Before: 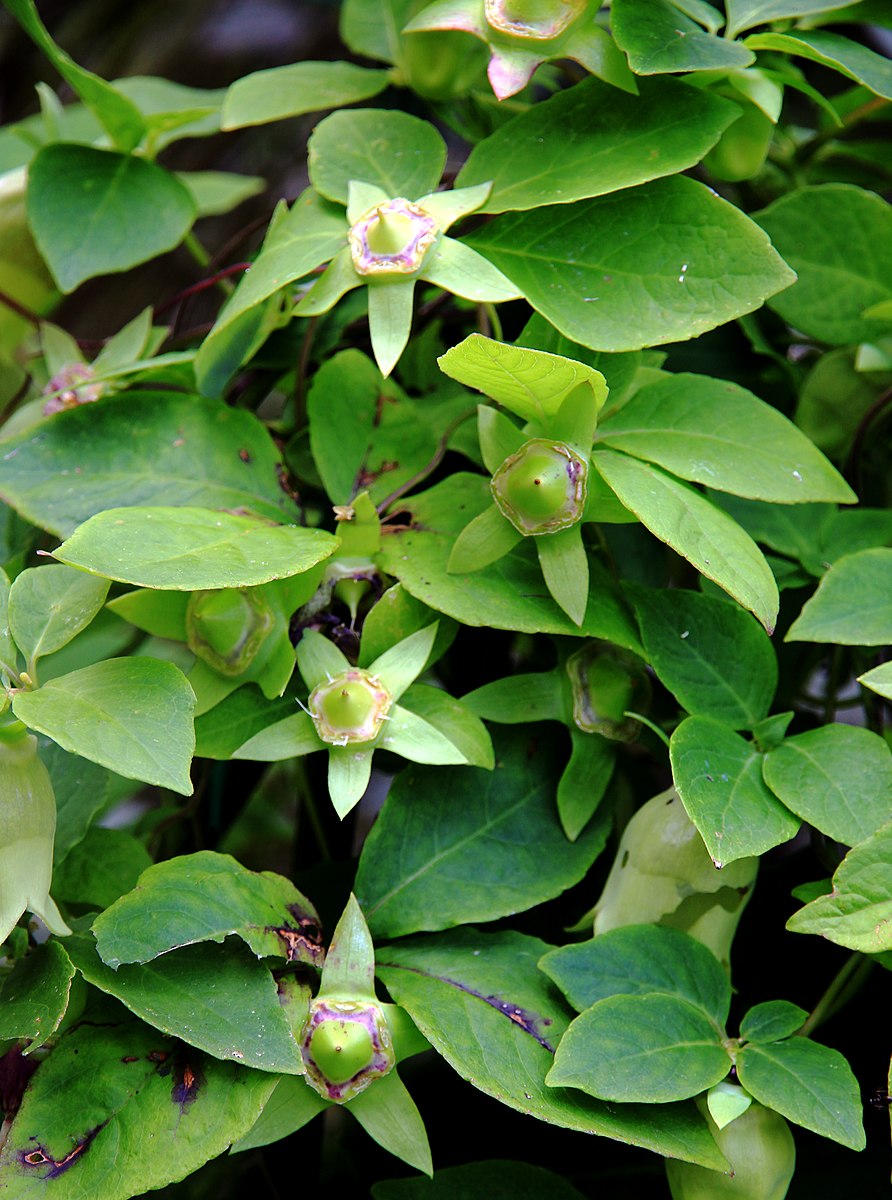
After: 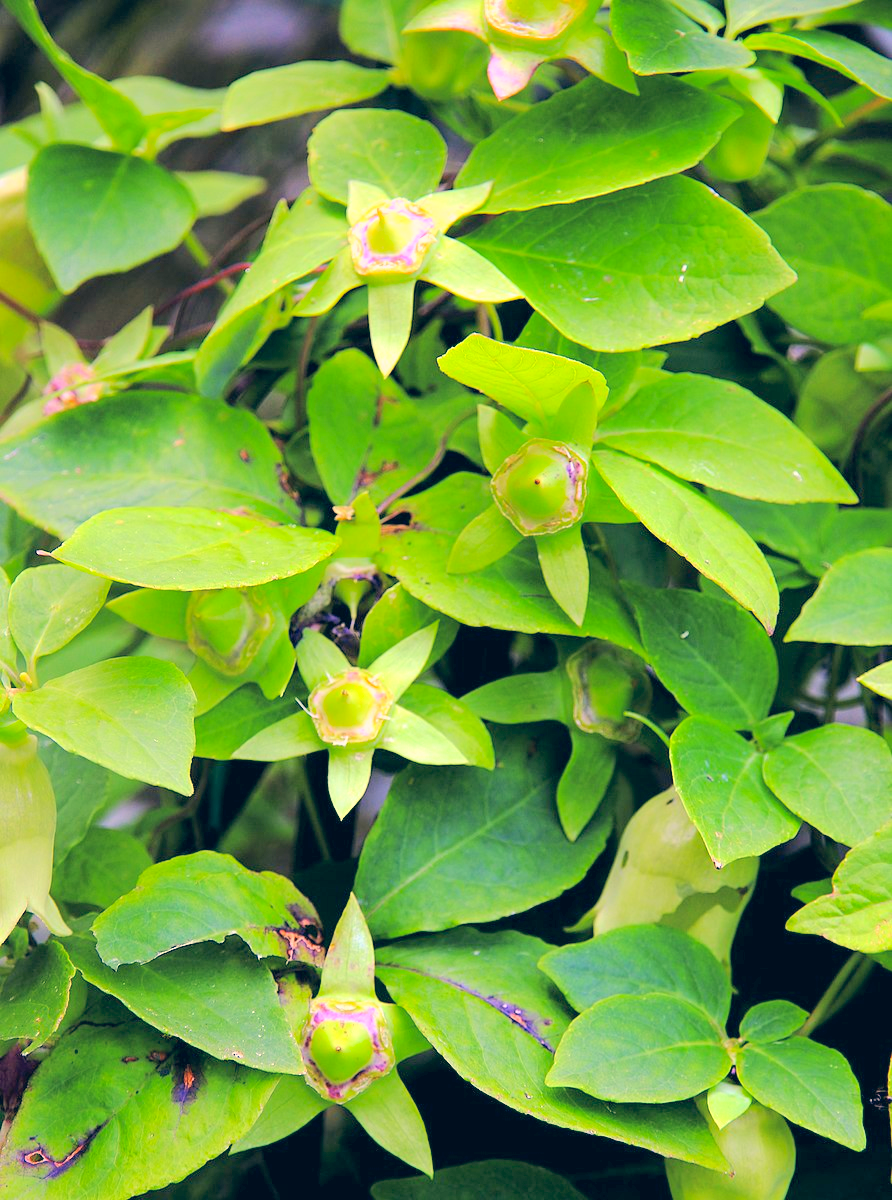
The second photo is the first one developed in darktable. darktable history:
global tonemap: drago (0.7, 100)
contrast brightness saturation: contrast 0.01, saturation -0.05
exposure: black level correction 0, exposure 1.6 EV, compensate exposure bias true, compensate highlight preservation false
color correction: highlights a* 10.32, highlights b* 14.66, shadows a* -9.59, shadows b* -15.02
